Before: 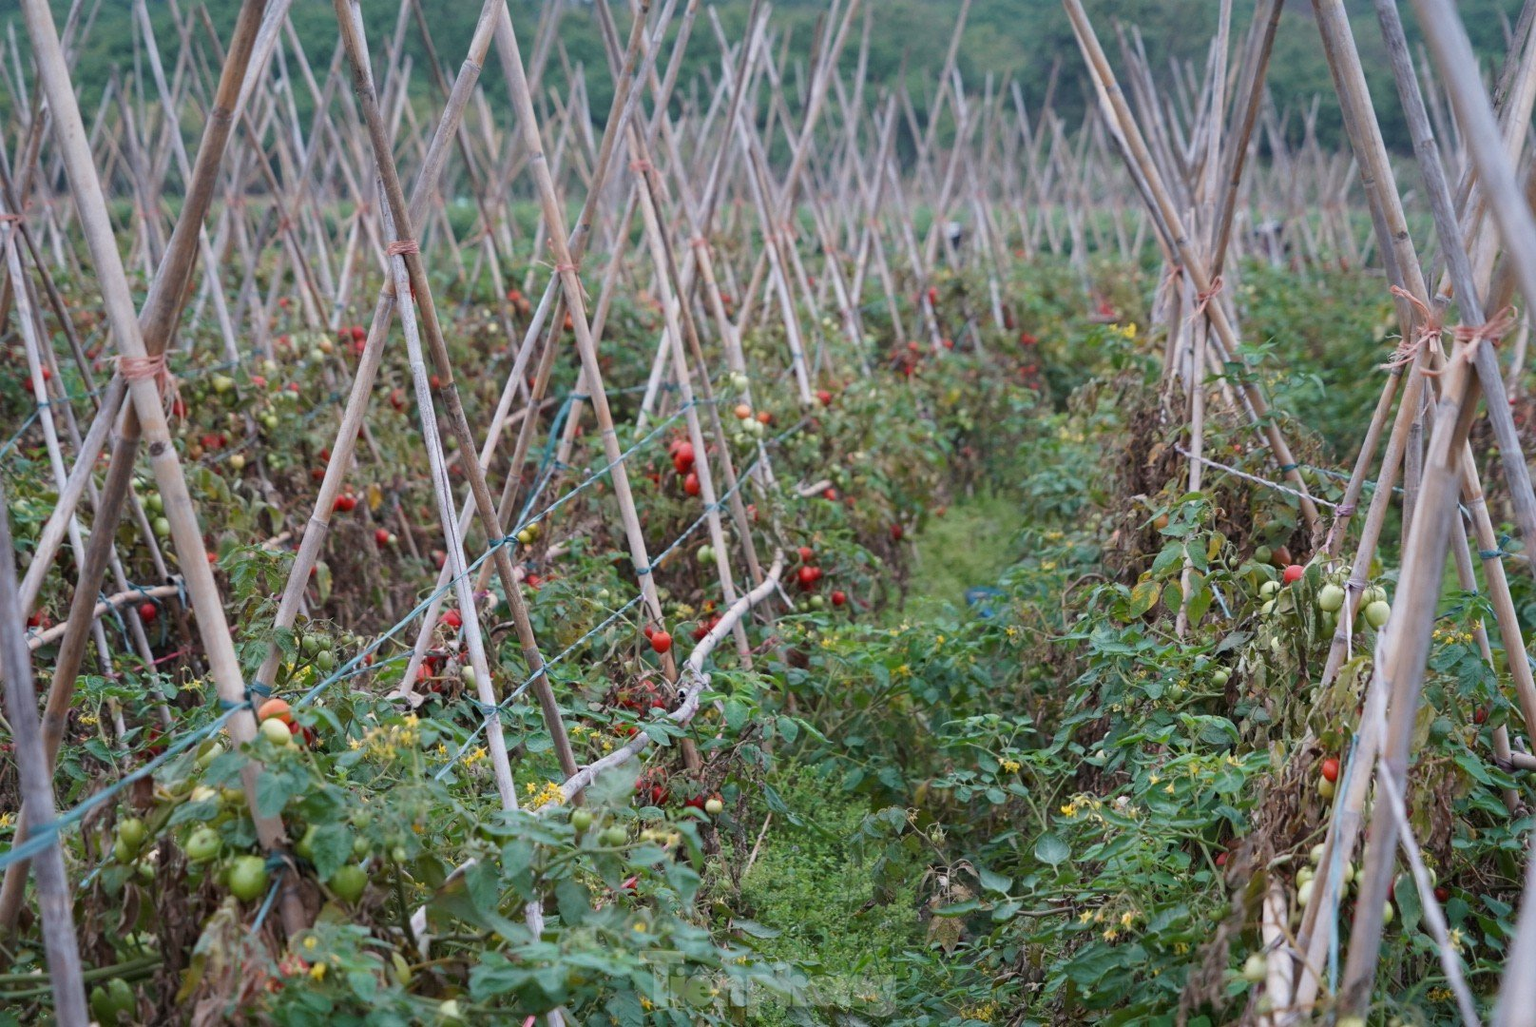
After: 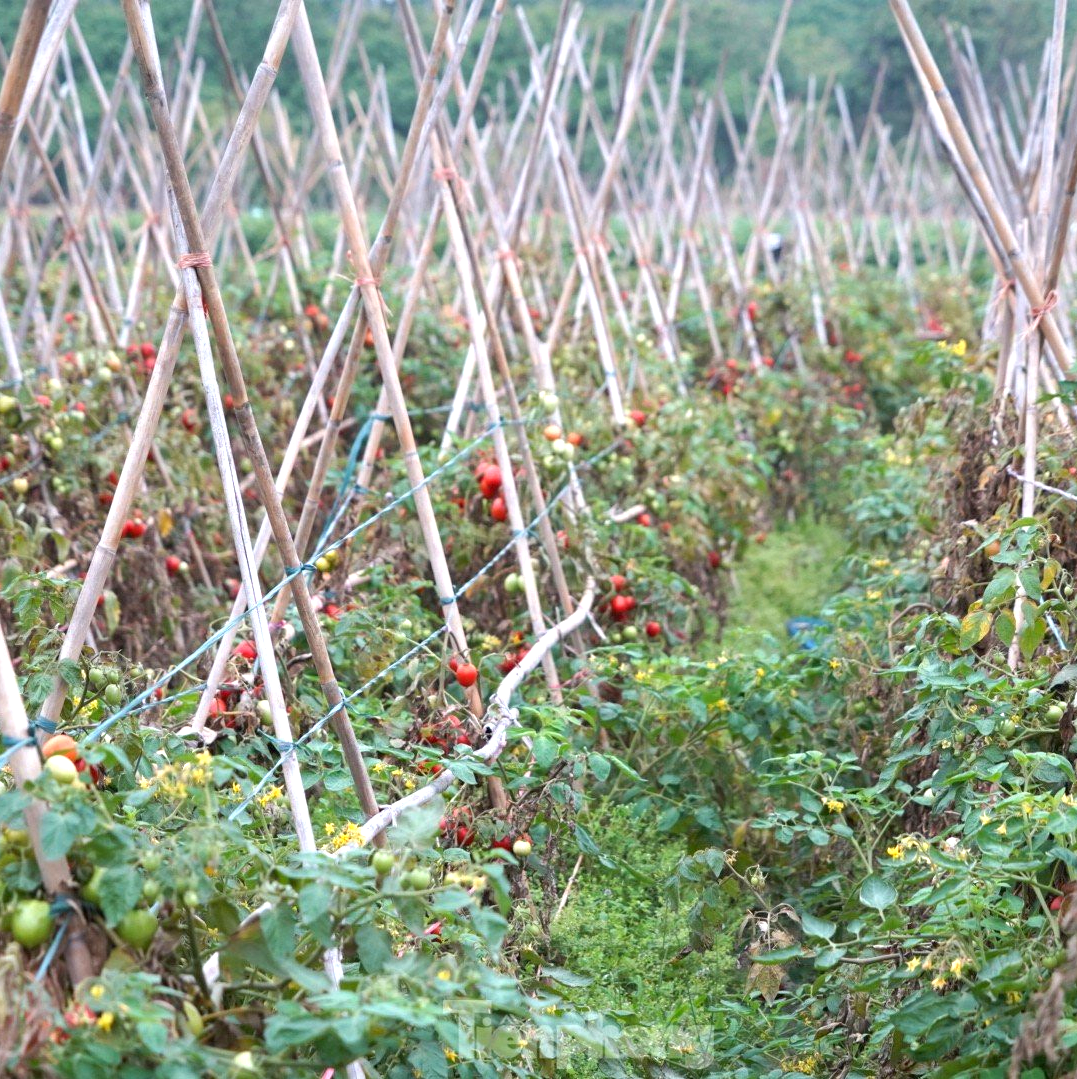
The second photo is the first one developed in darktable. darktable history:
crop and rotate: left 14.292%, right 19.041%
exposure: black level correction 0.001, exposure 0.955 EV, compensate exposure bias true, compensate highlight preservation false
